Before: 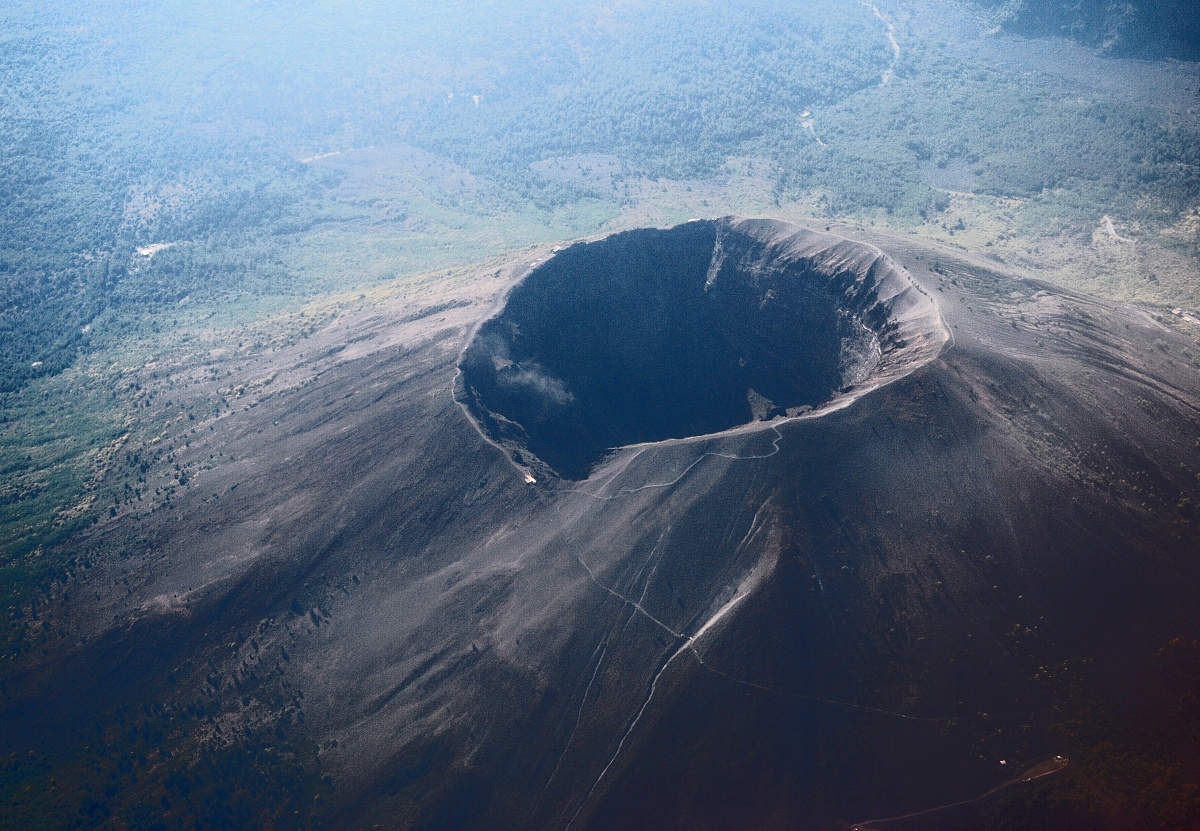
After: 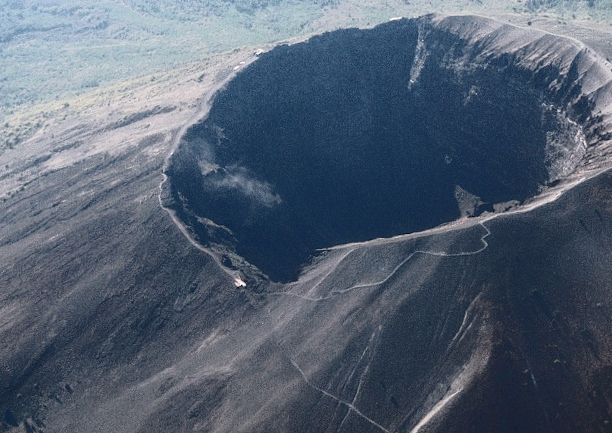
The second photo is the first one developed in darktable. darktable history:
contrast brightness saturation: saturation -0.17
rotate and perspective: rotation -1.77°, lens shift (horizontal) 0.004, automatic cropping off
crop: left 25%, top 25%, right 25%, bottom 25%
local contrast: on, module defaults
